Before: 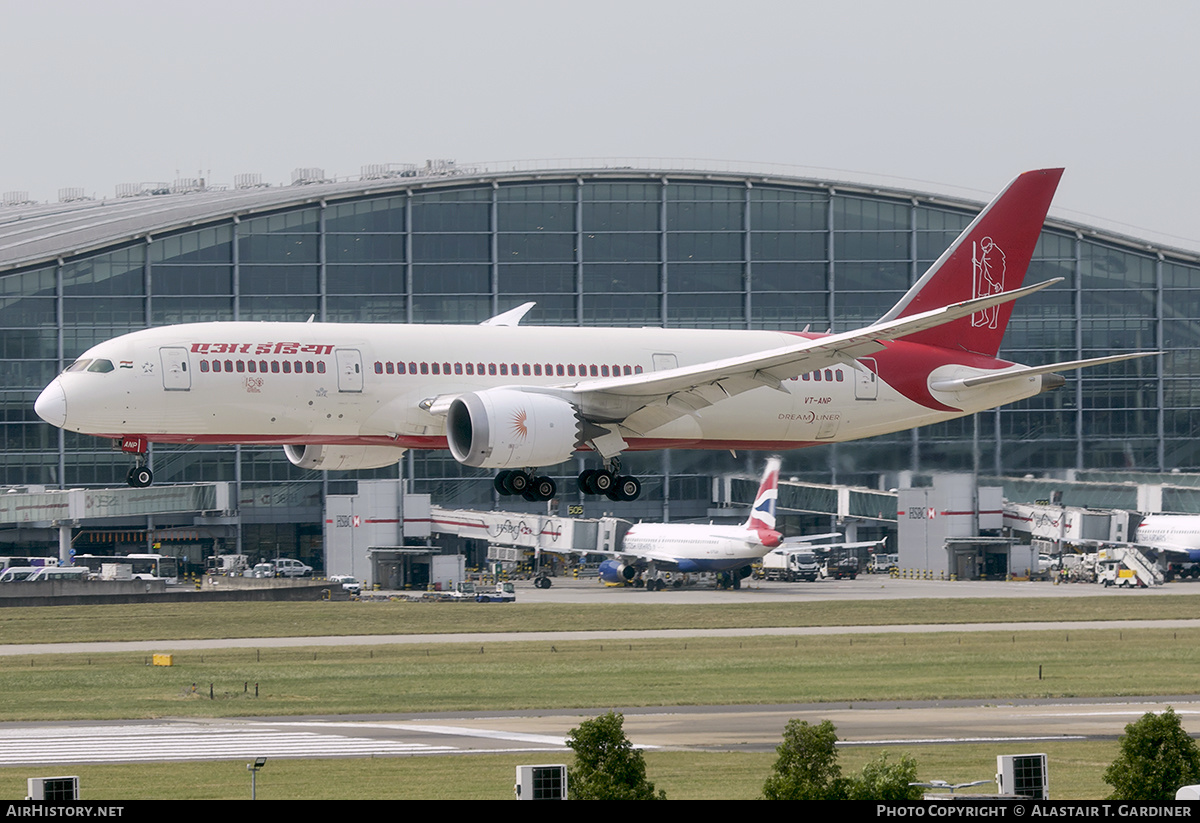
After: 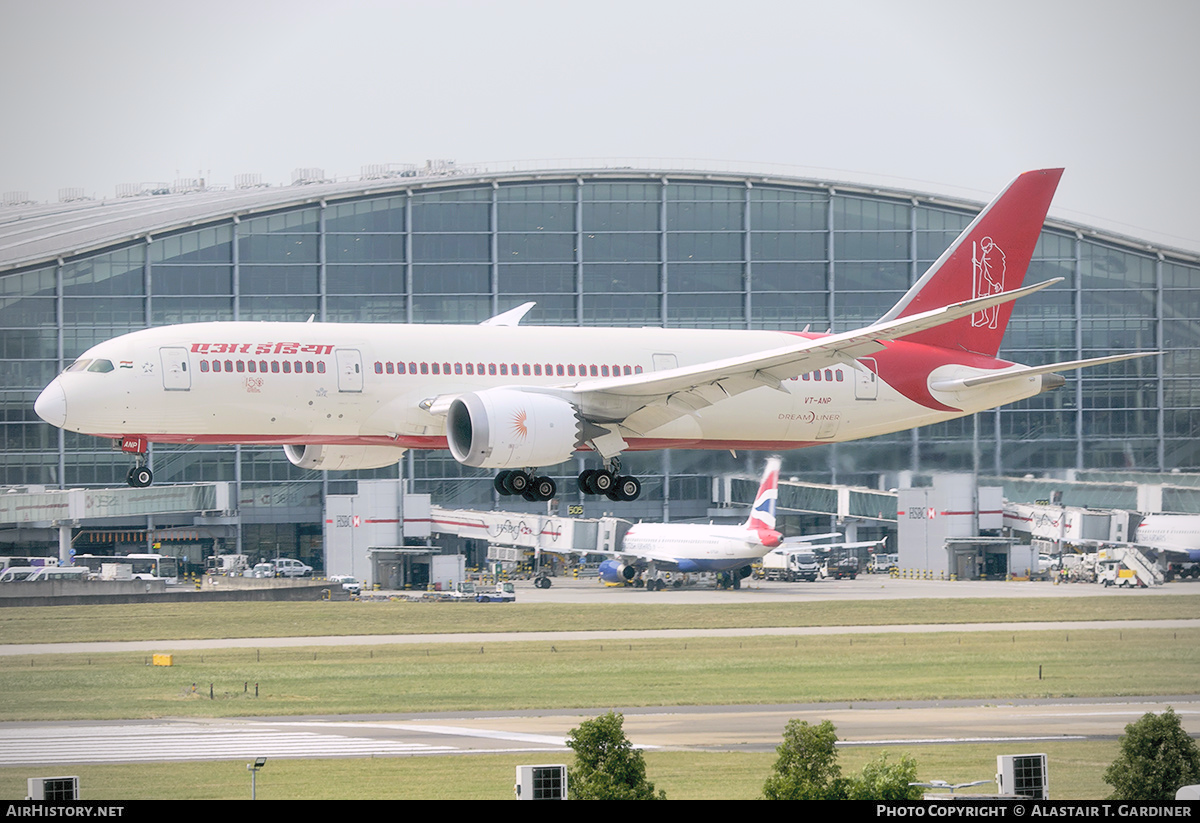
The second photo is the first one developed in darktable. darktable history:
contrast brightness saturation: contrast 0.105, brightness 0.311, saturation 0.145
vignetting: unbound false
